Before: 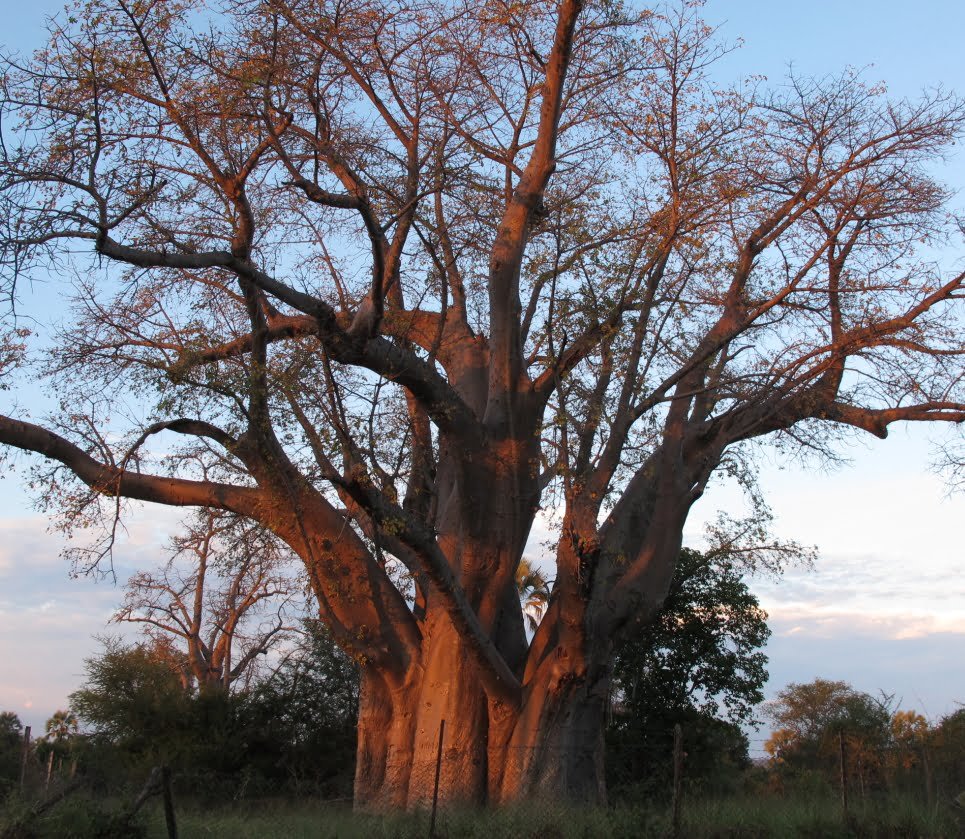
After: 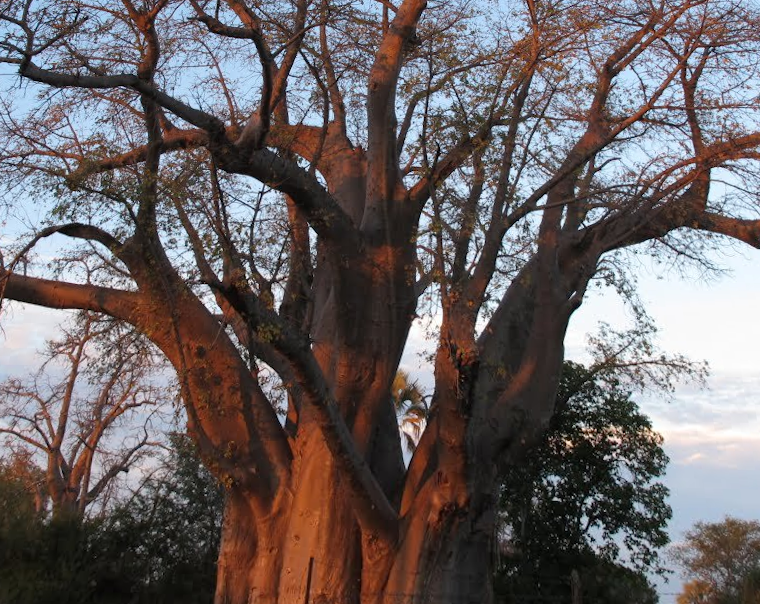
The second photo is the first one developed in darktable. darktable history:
rotate and perspective: rotation 0.72°, lens shift (vertical) -0.352, lens shift (horizontal) -0.051, crop left 0.152, crop right 0.859, crop top 0.019, crop bottom 0.964
crop and rotate: left 2.991%, top 13.302%, right 1.981%, bottom 12.636%
